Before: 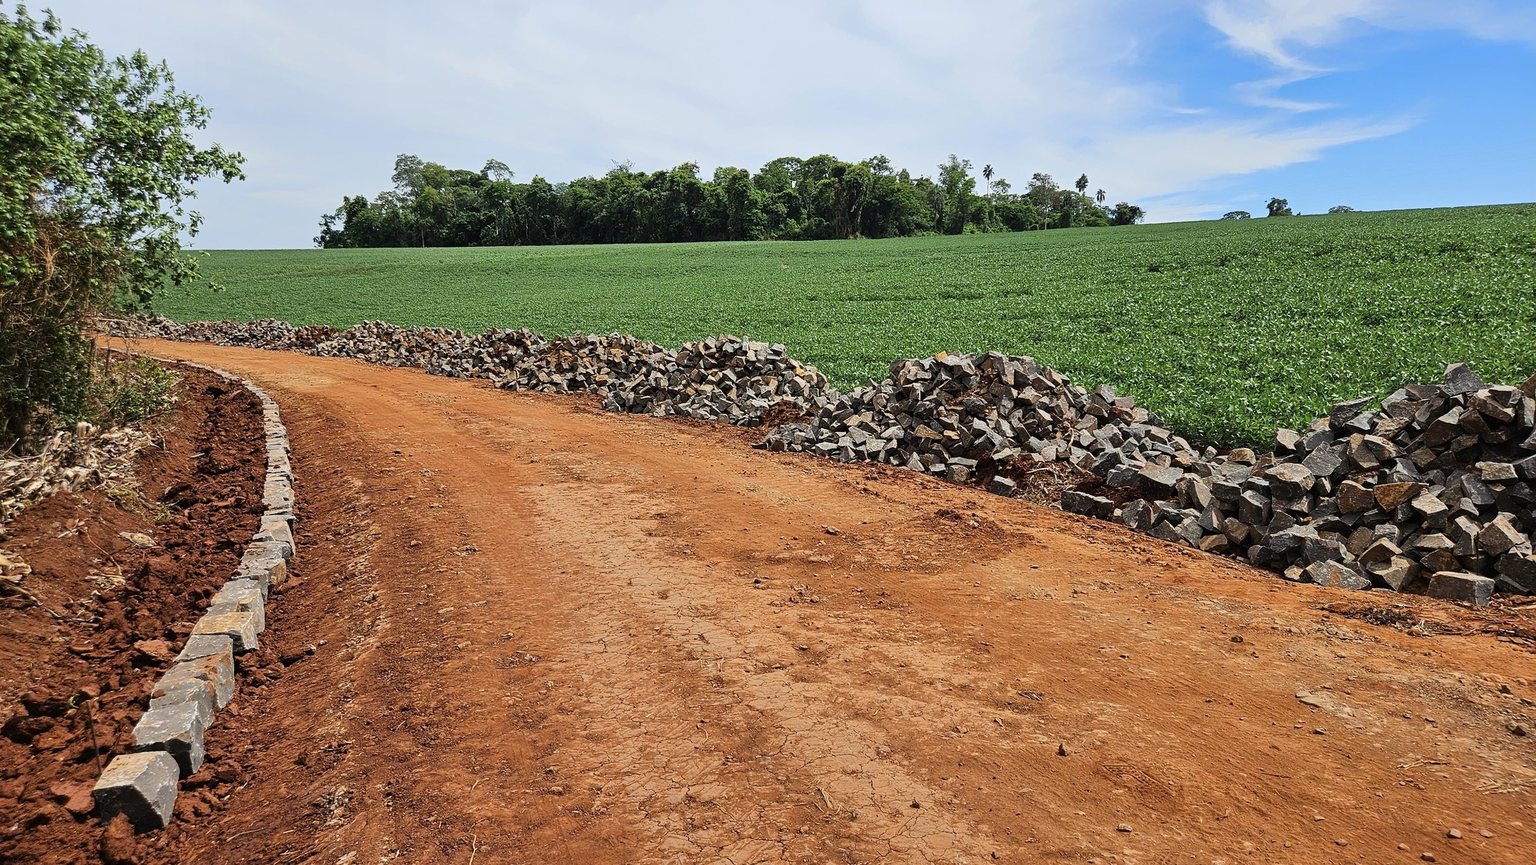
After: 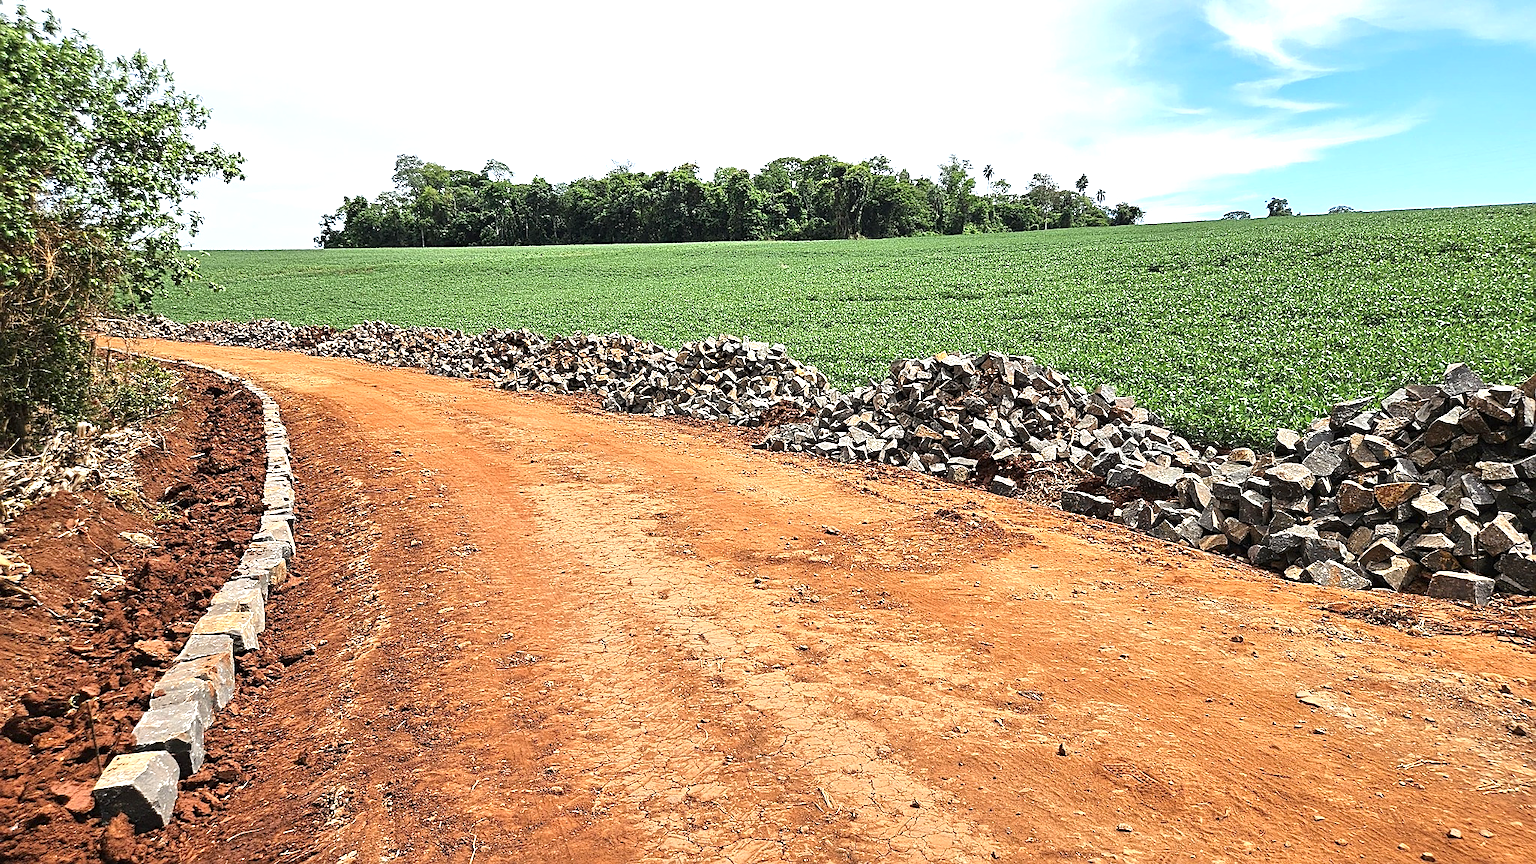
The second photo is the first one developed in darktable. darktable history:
sharpen: on, module defaults
exposure: black level correction 0, exposure 0.894 EV, compensate highlight preservation false
tone equalizer: on, module defaults
